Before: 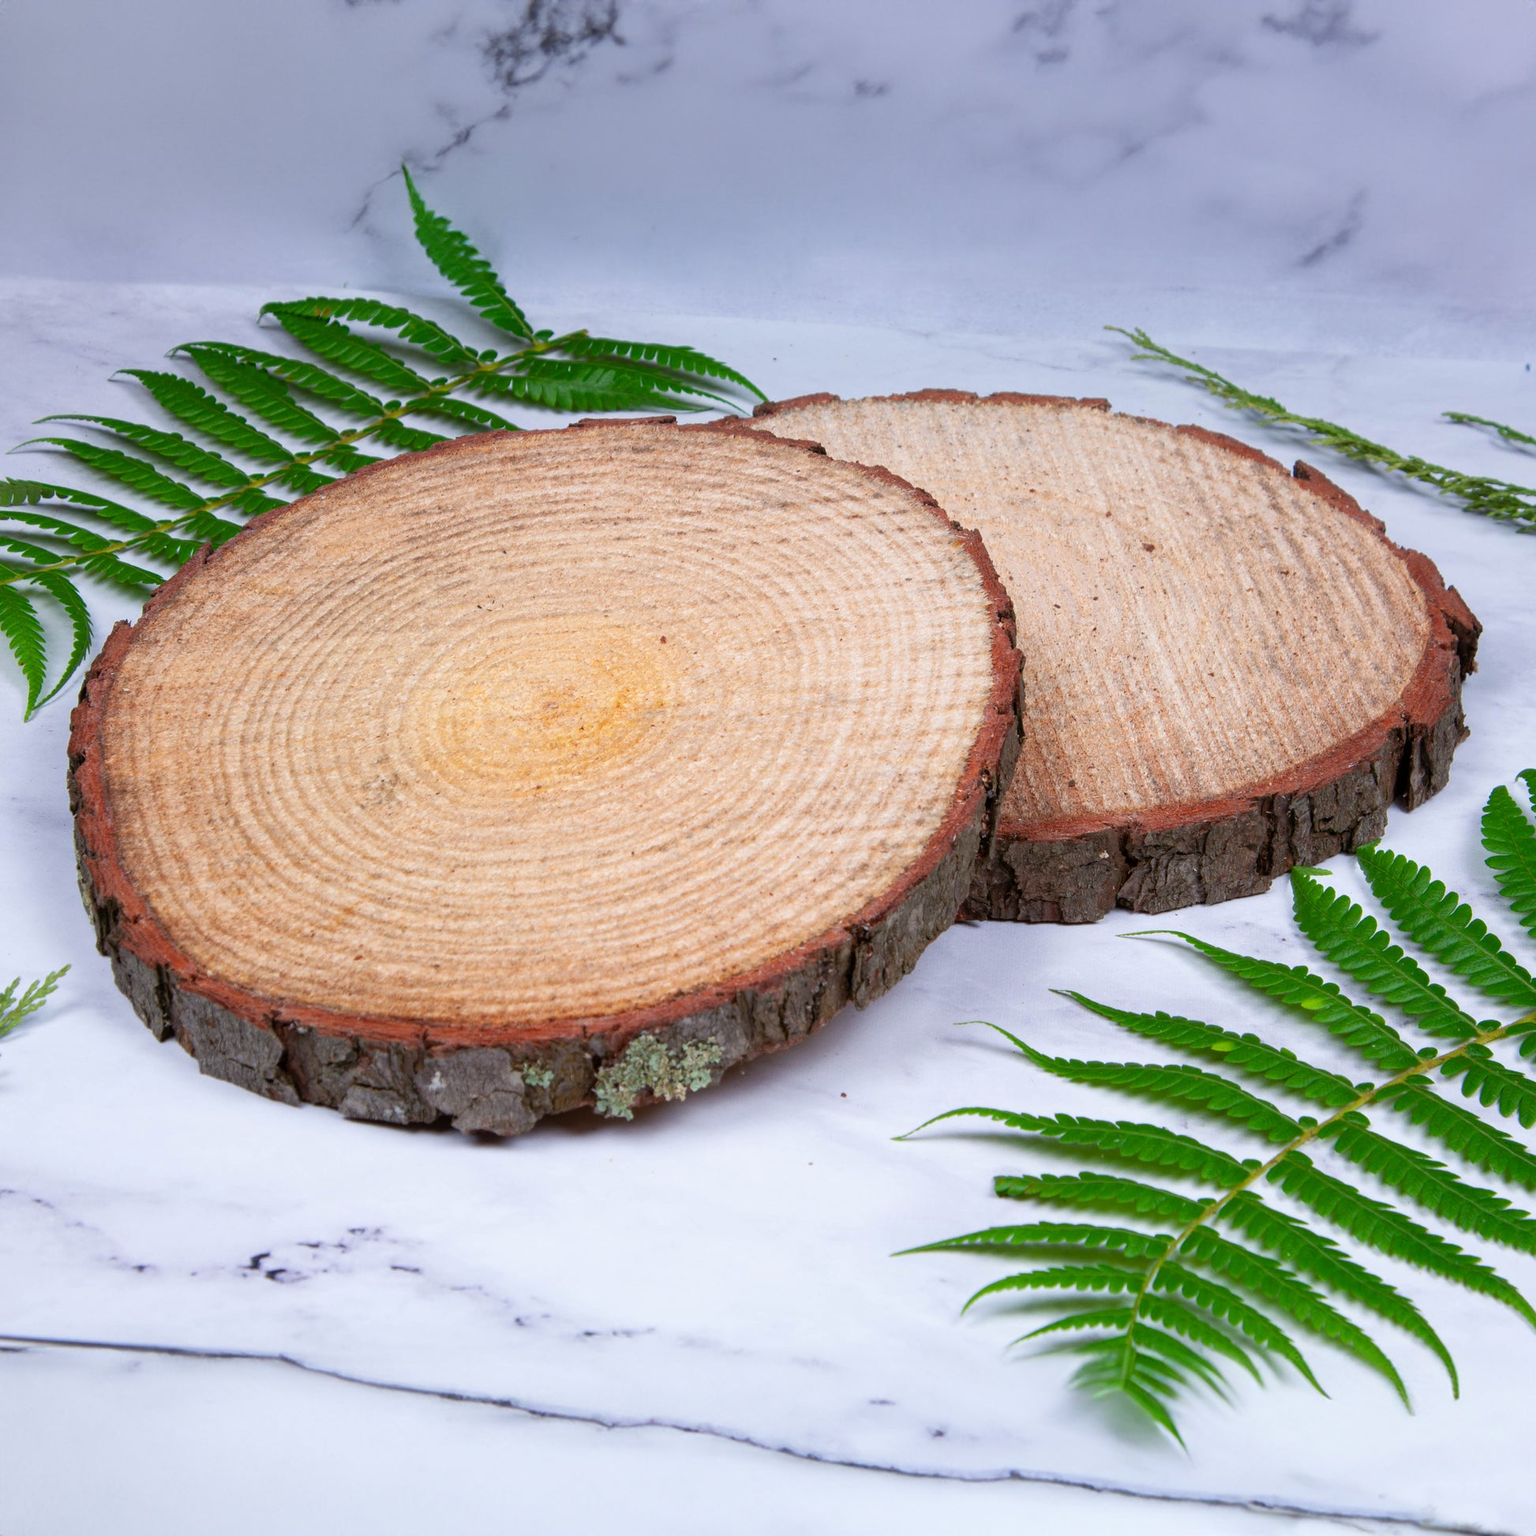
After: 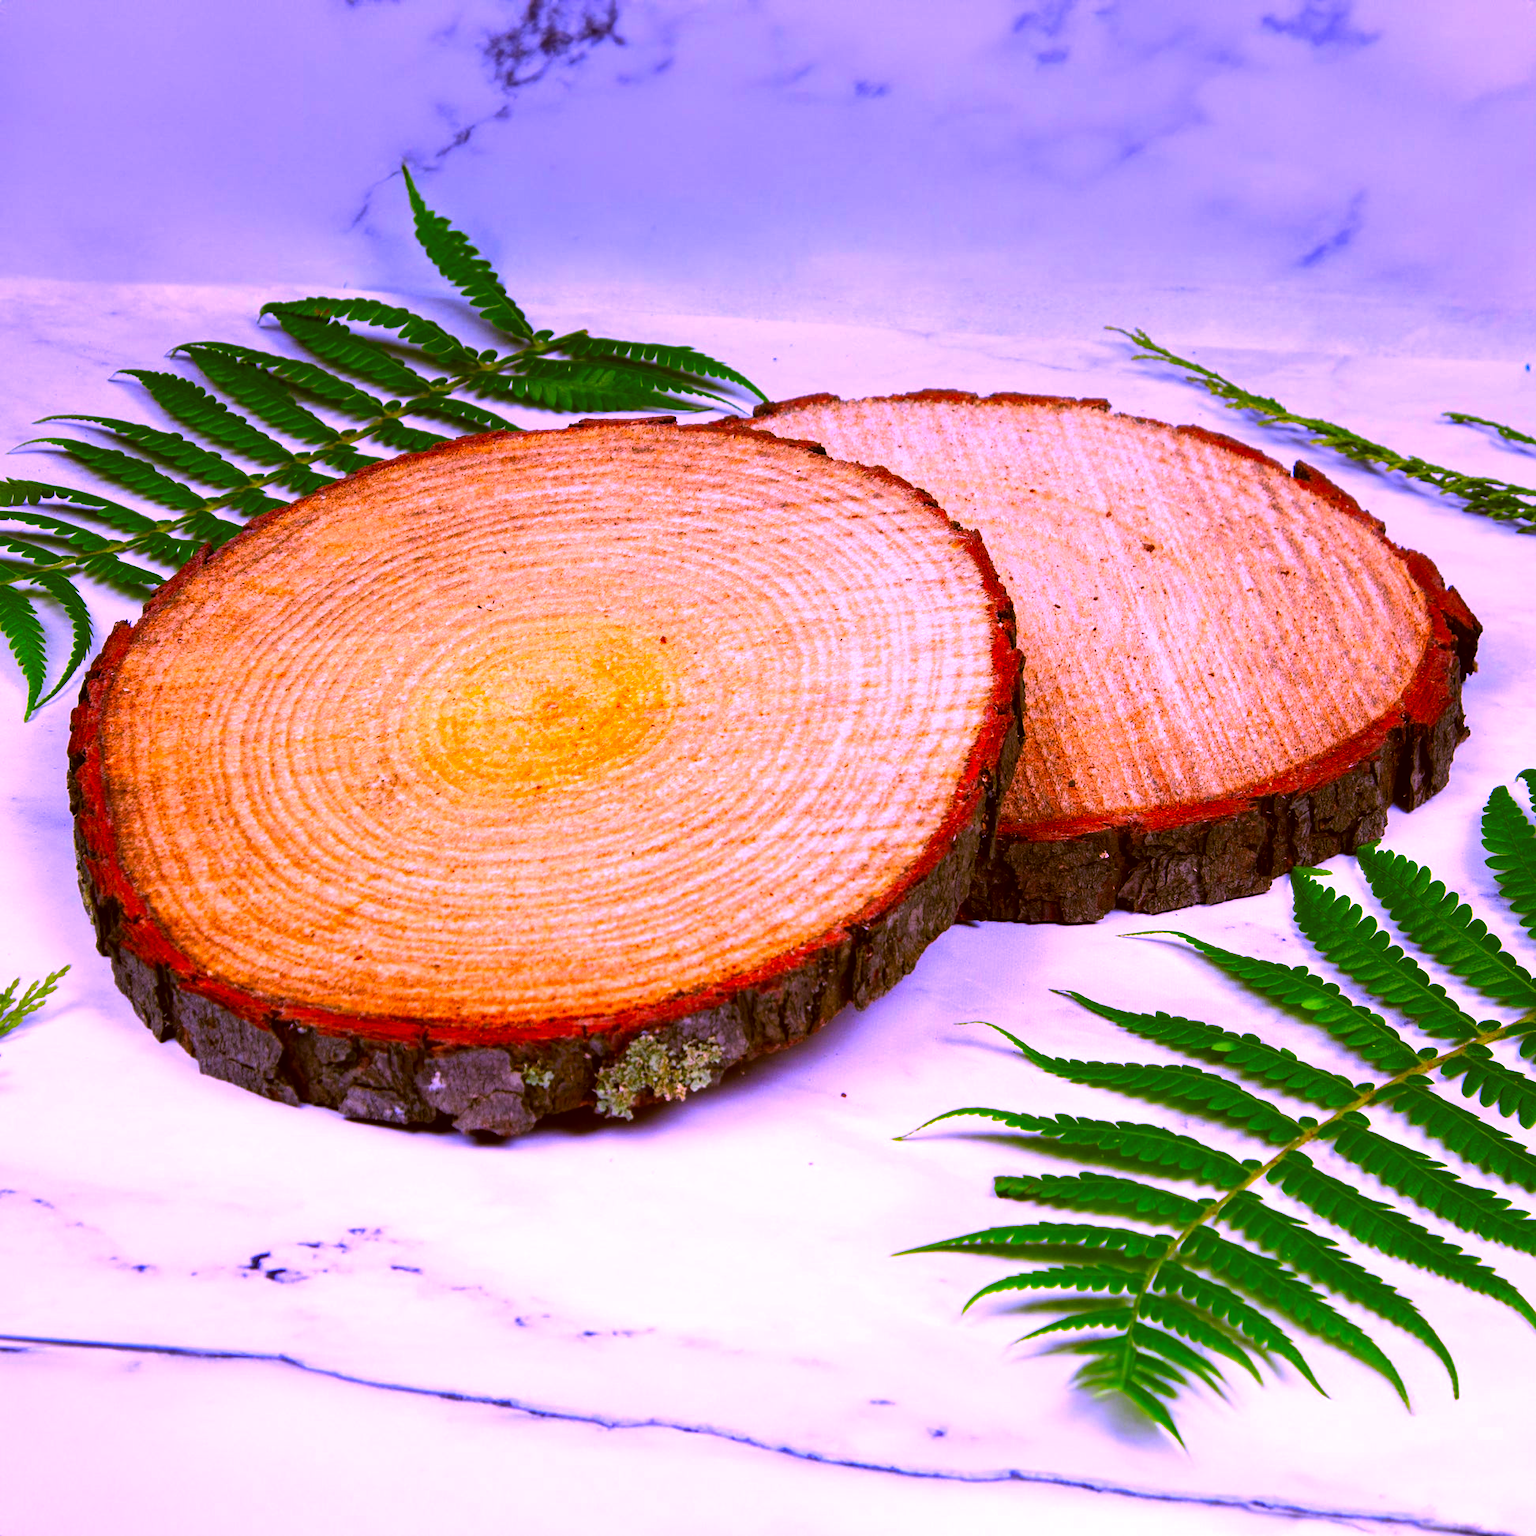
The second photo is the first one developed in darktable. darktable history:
white balance: red 0.98, blue 1.61
color balance: mode lift, gamma, gain (sRGB), lift [1.014, 0.966, 0.918, 0.87], gamma [0.86, 0.734, 0.918, 0.976], gain [1.063, 1.13, 1.063, 0.86]
color correction: highlights a* 10.44, highlights b* 30.04, shadows a* 2.73, shadows b* 17.51, saturation 1.72
color contrast: green-magenta contrast 0.8, blue-yellow contrast 1.1, unbound 0
